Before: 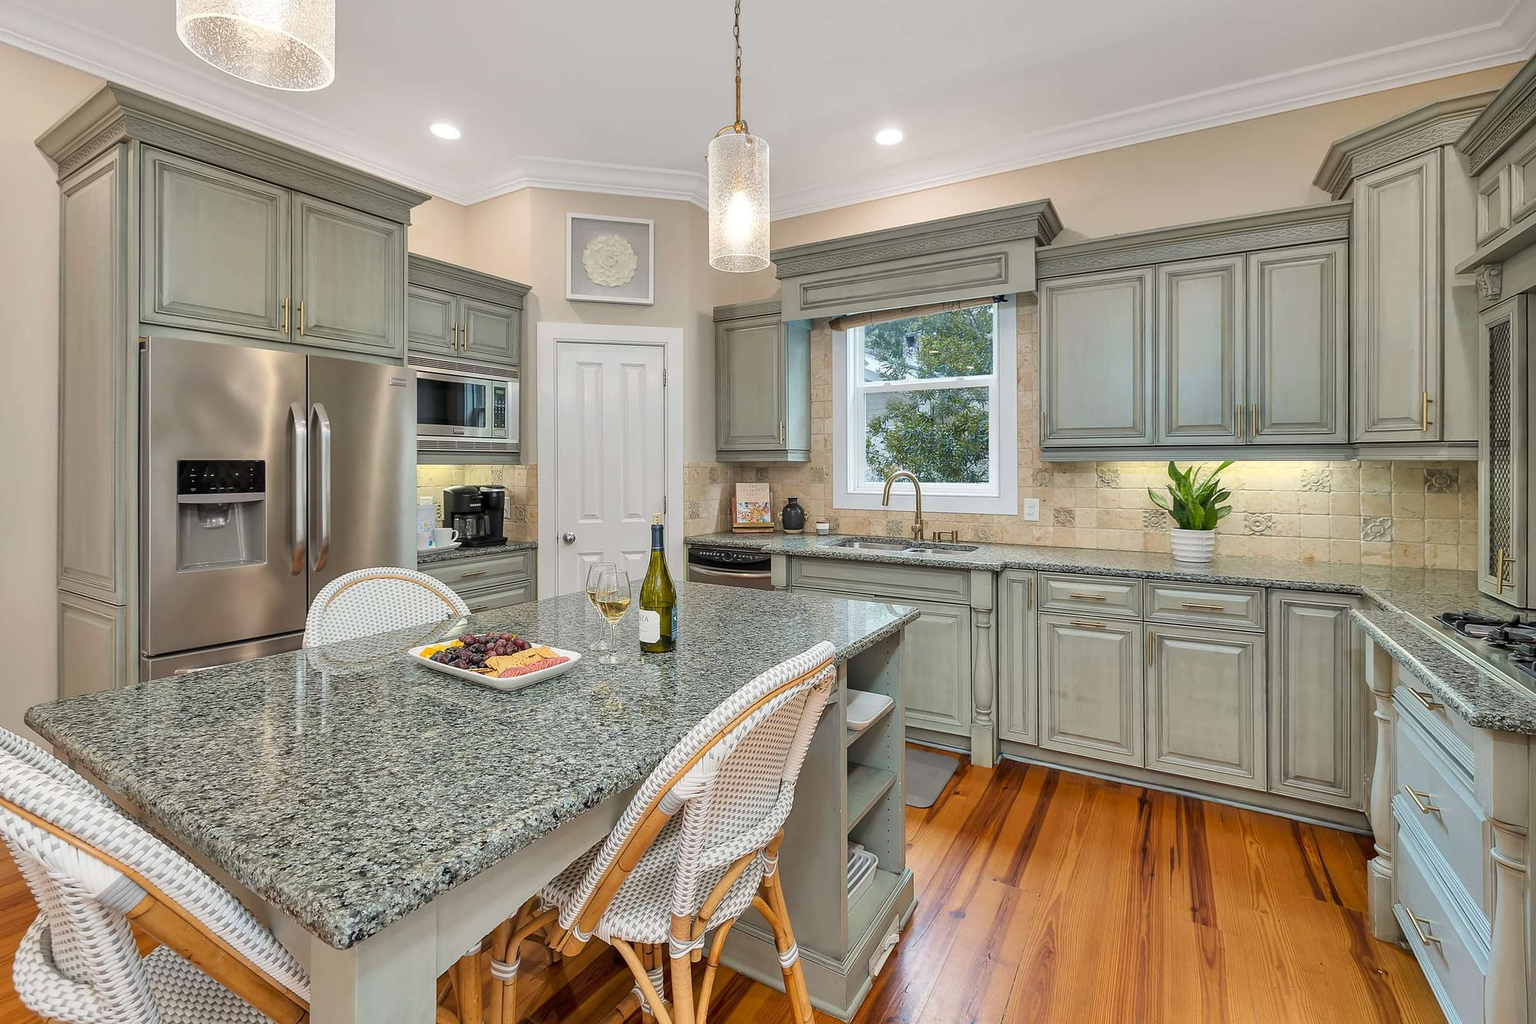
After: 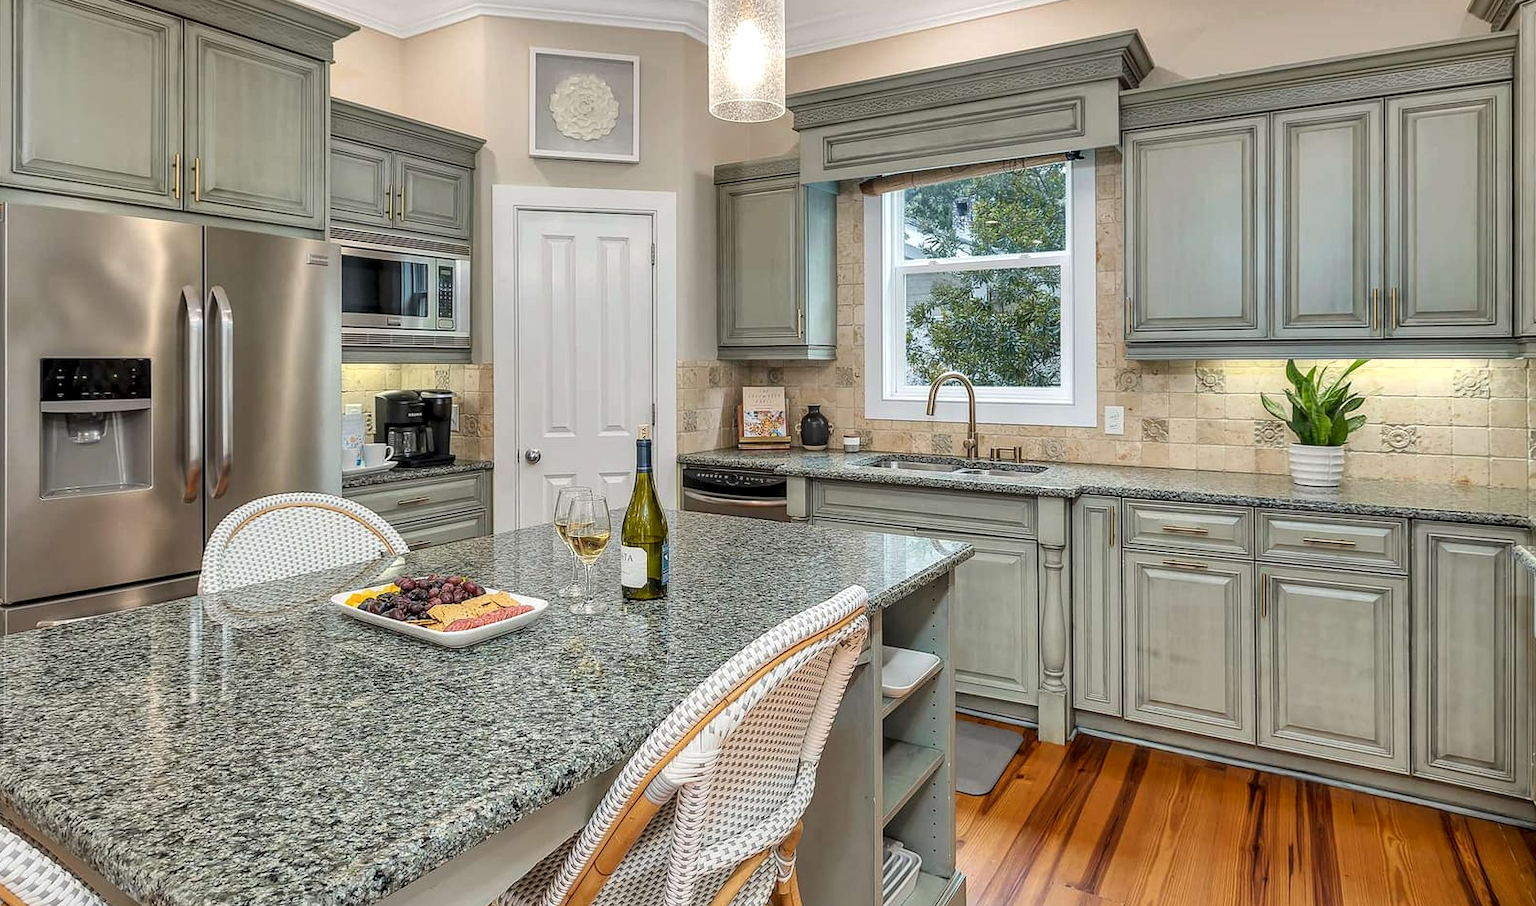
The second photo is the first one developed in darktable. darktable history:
local contrast: detail 130%
crop: left 9.45%, top 17.159%, right 10.967%, bottom 12.372%
